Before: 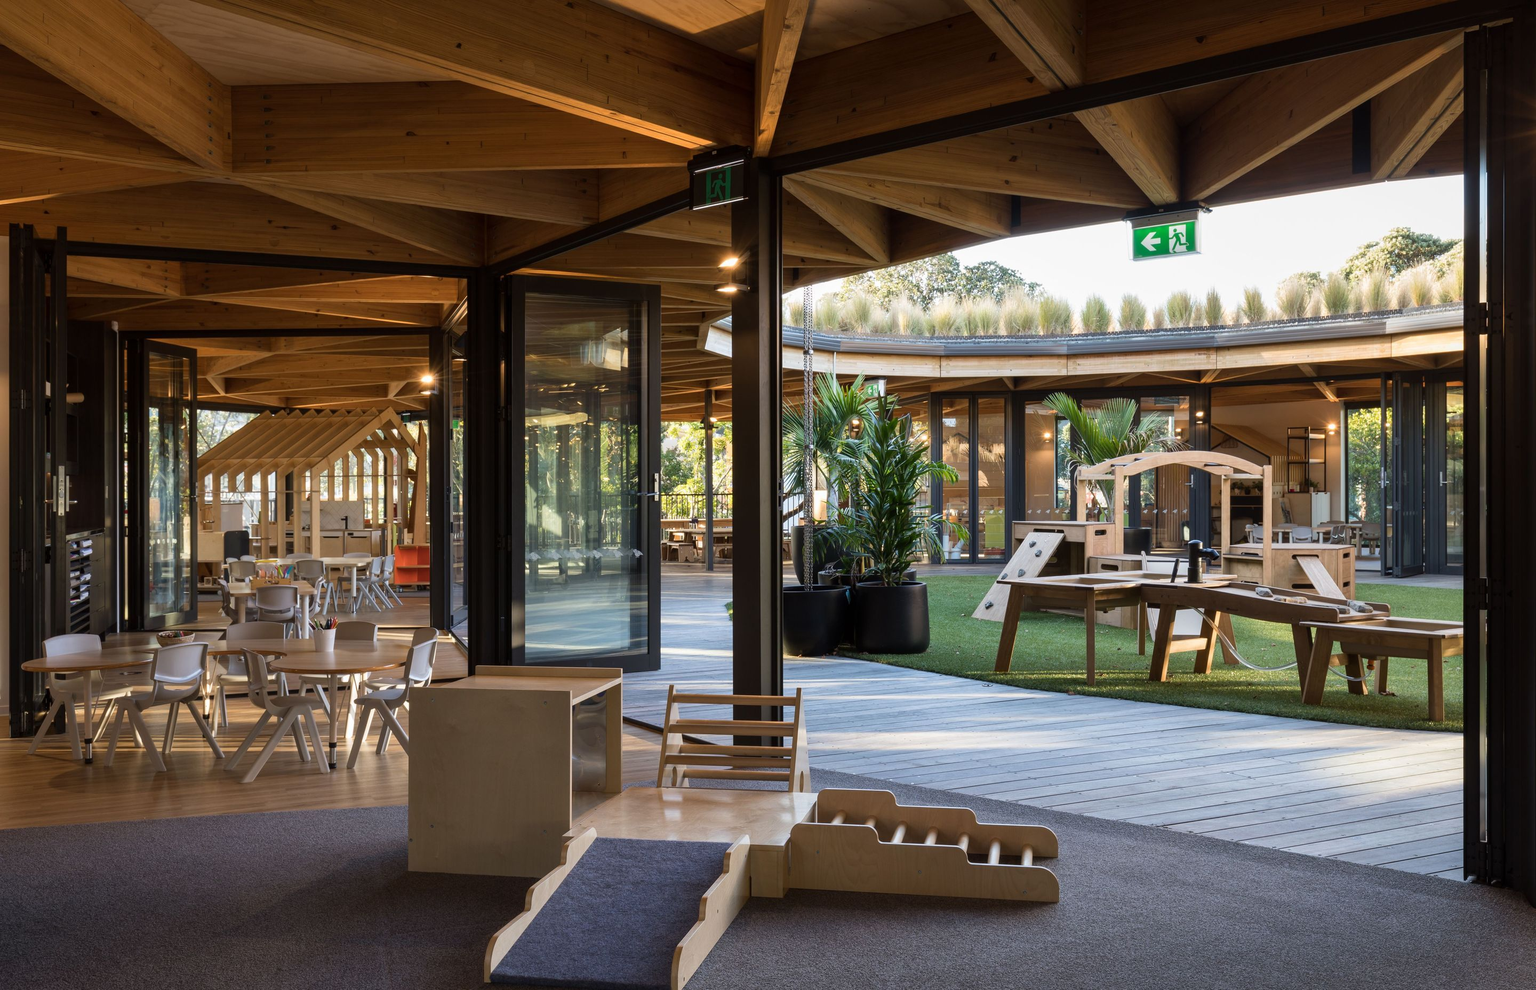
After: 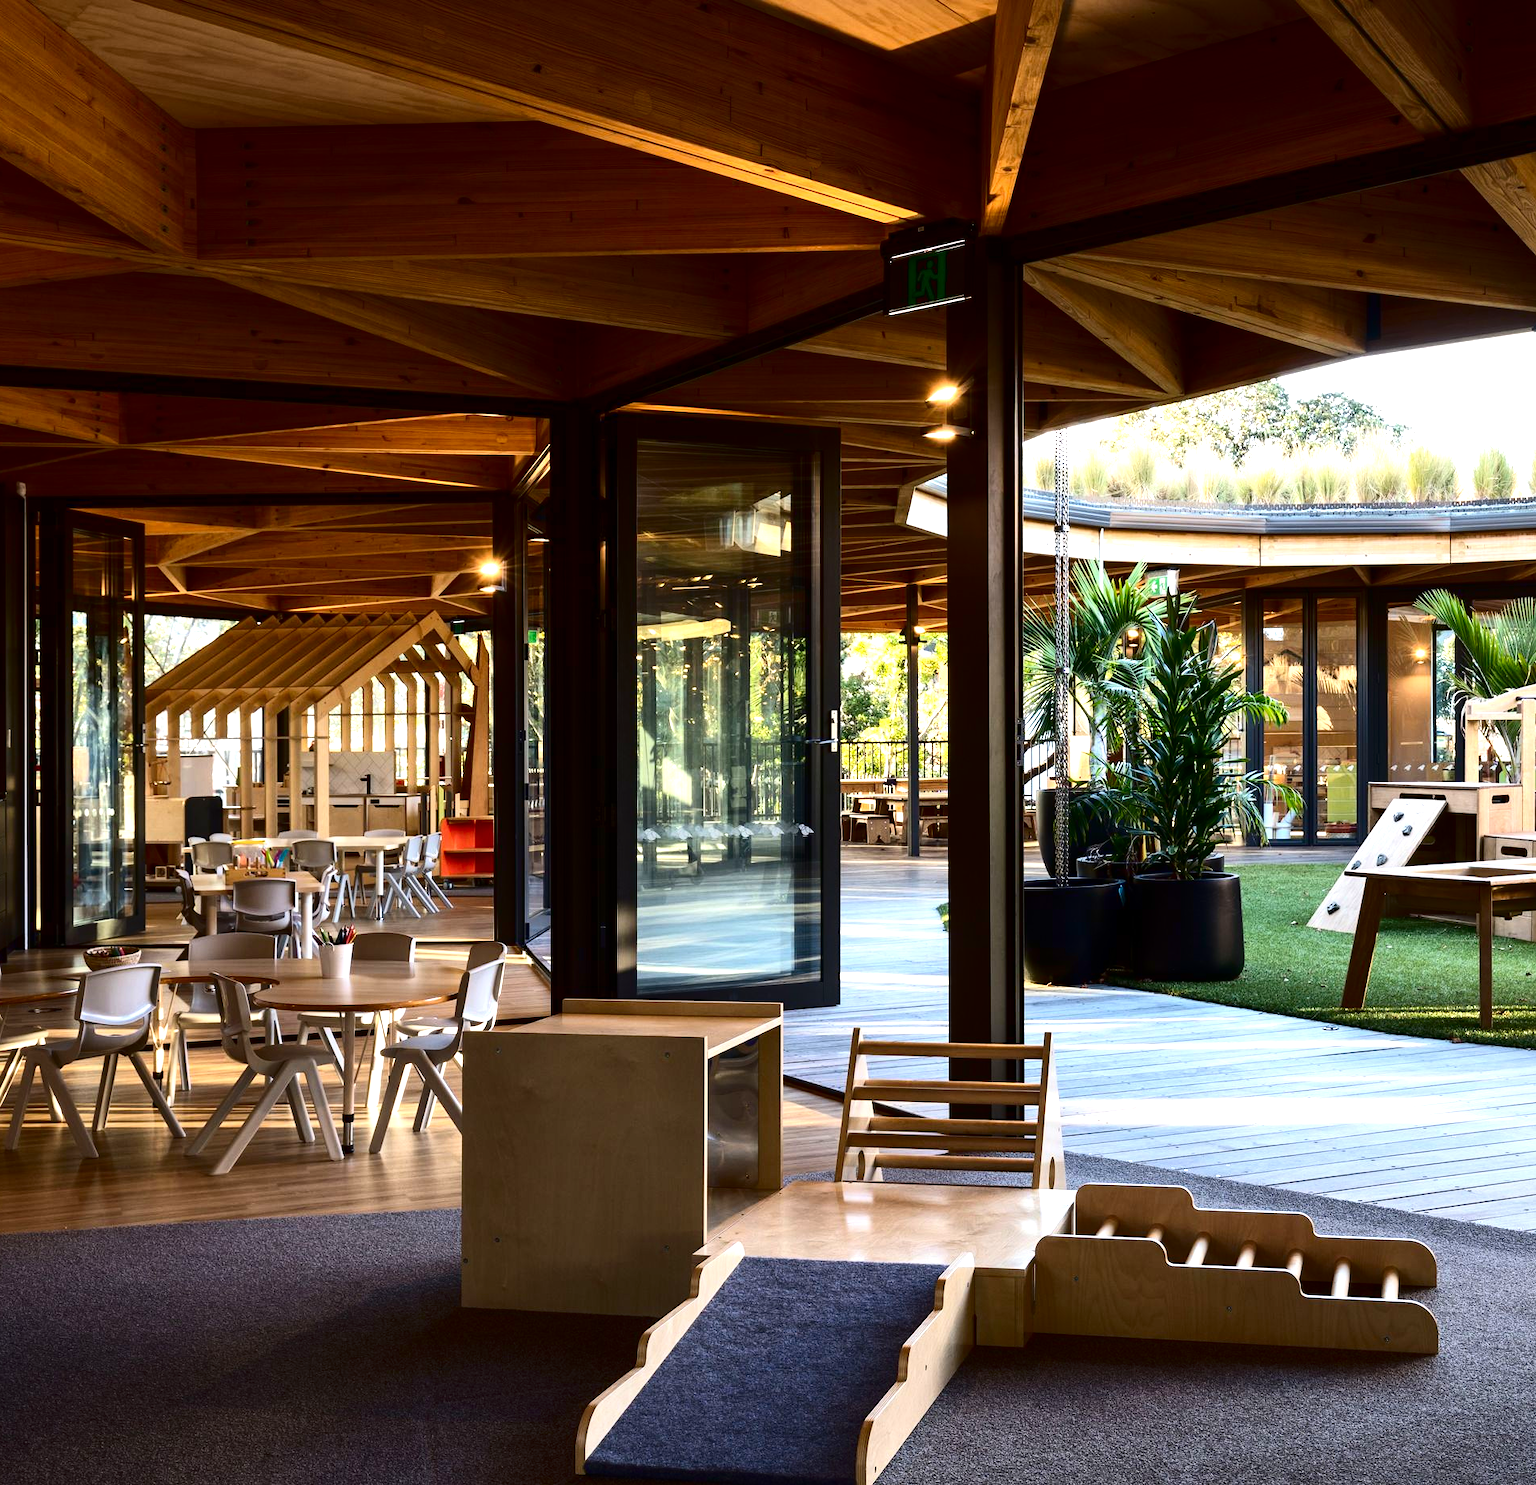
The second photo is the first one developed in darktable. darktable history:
exposure: black level correction -0.001, exposure 0.901 EV, compensate highlight preservation false
crop and rotate: left 6.579%, right 26.757%
contrast brightness saturation: contrast 0.241, brightness -0.242, saturation 0.15
